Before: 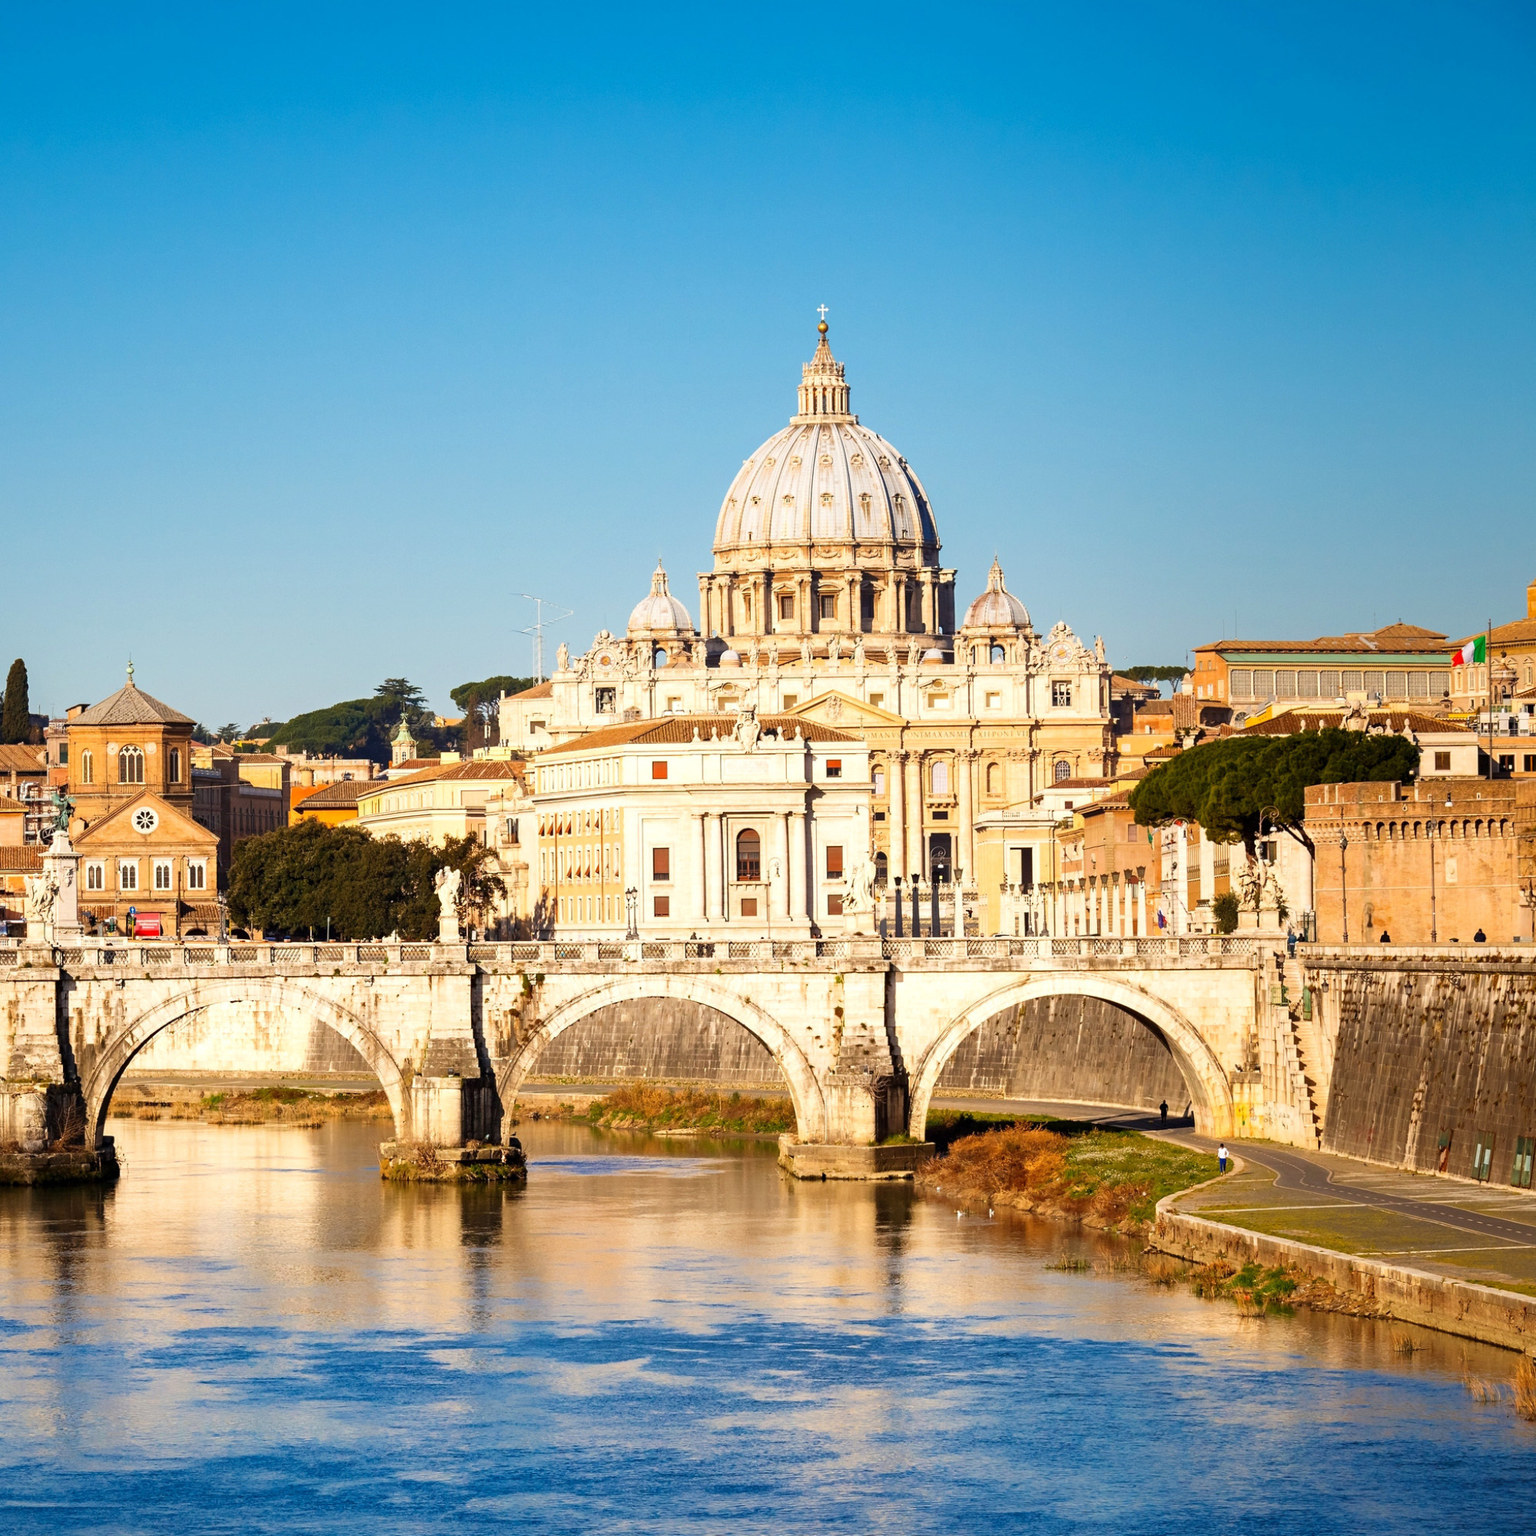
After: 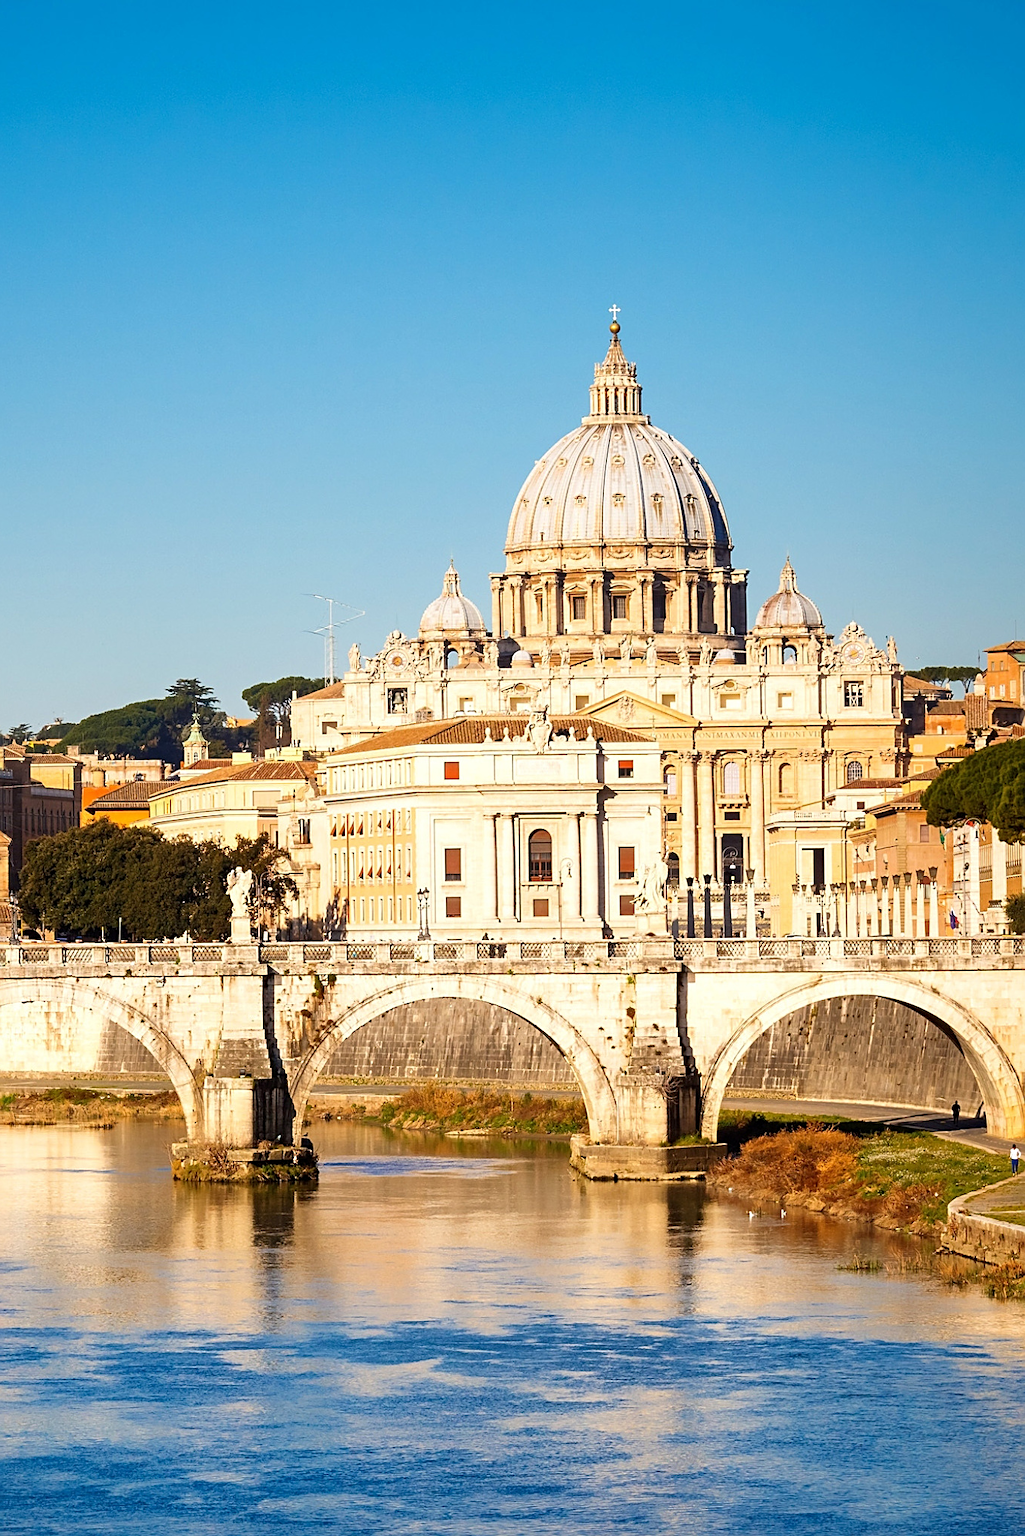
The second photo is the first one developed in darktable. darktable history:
crop and rotate: left 13.617%, right 19.614%
sharpen: on, module defaults
